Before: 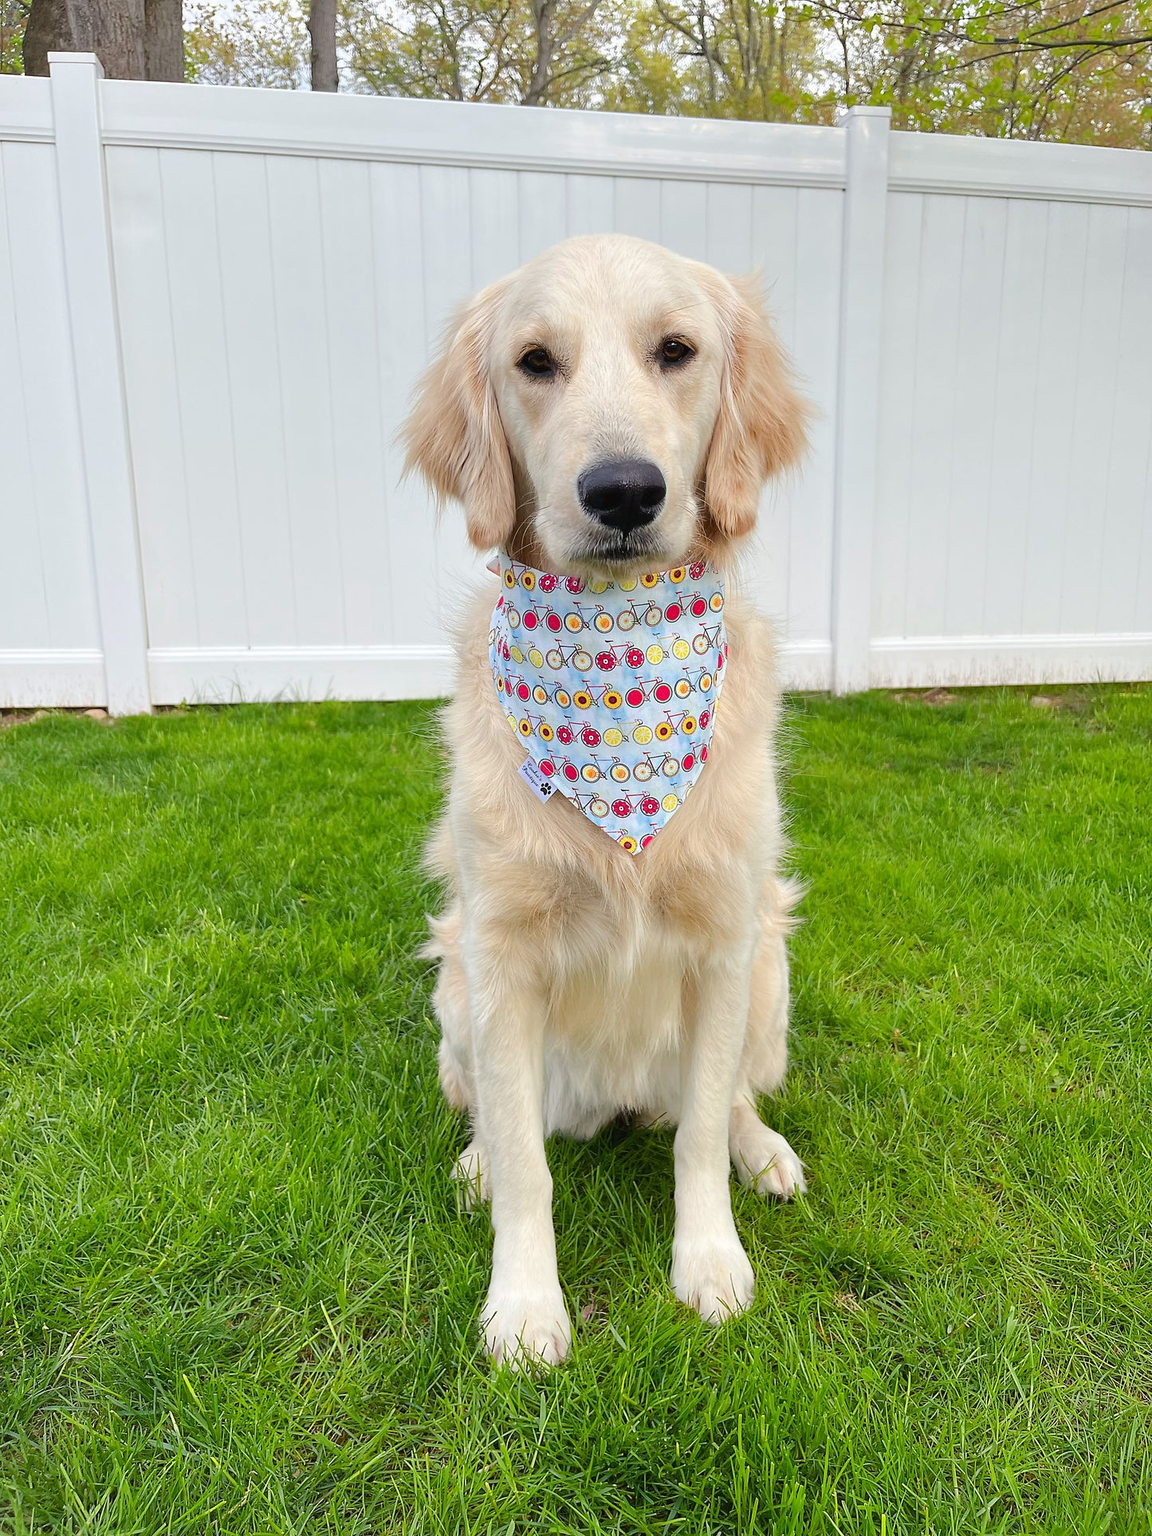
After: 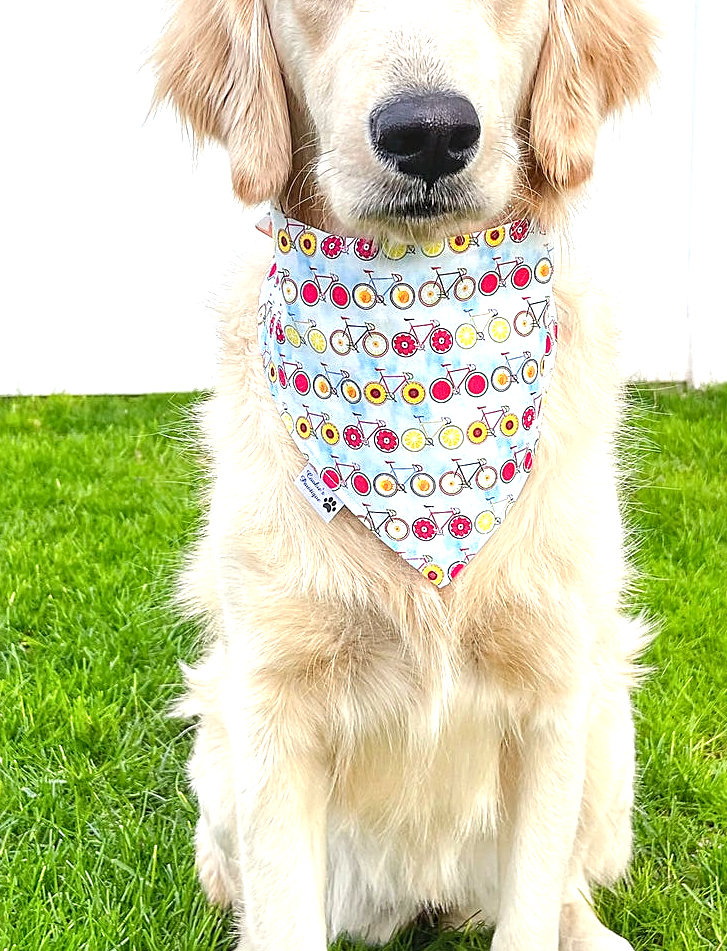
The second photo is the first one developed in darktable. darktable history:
sharpen: on, module defaults
exposure: exposure 0.775 EV, compensate highlight preservation false
crop: left 24.628%, top 25.17%, right 25.036%, bottom 25.429%
local contrast: detail 130%
